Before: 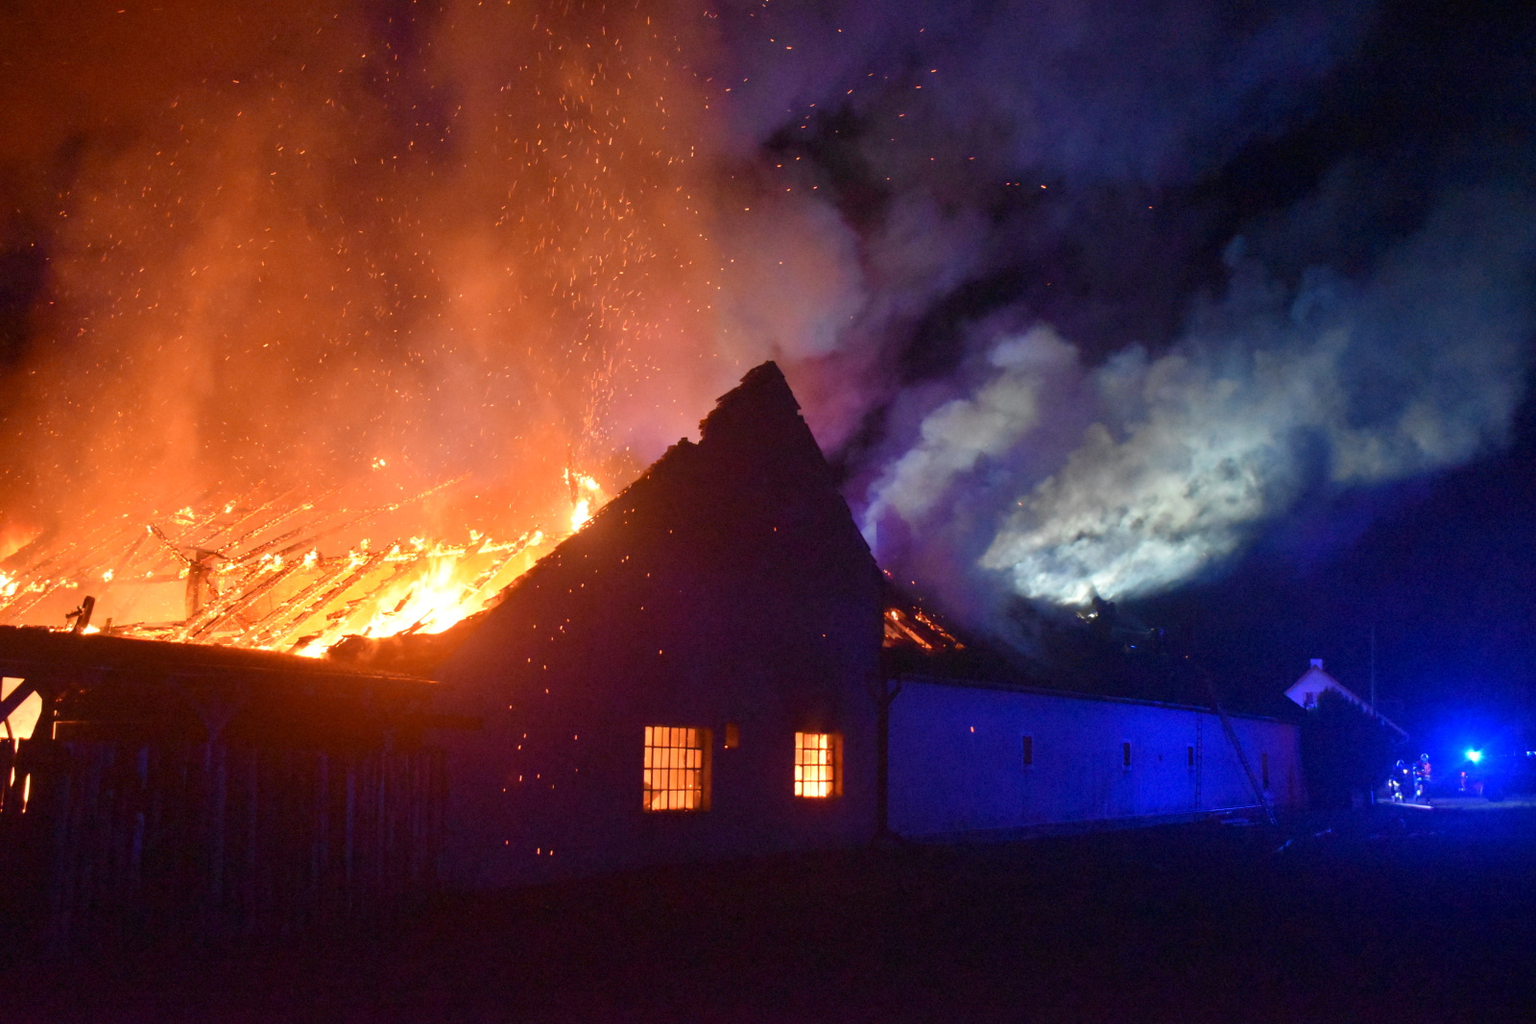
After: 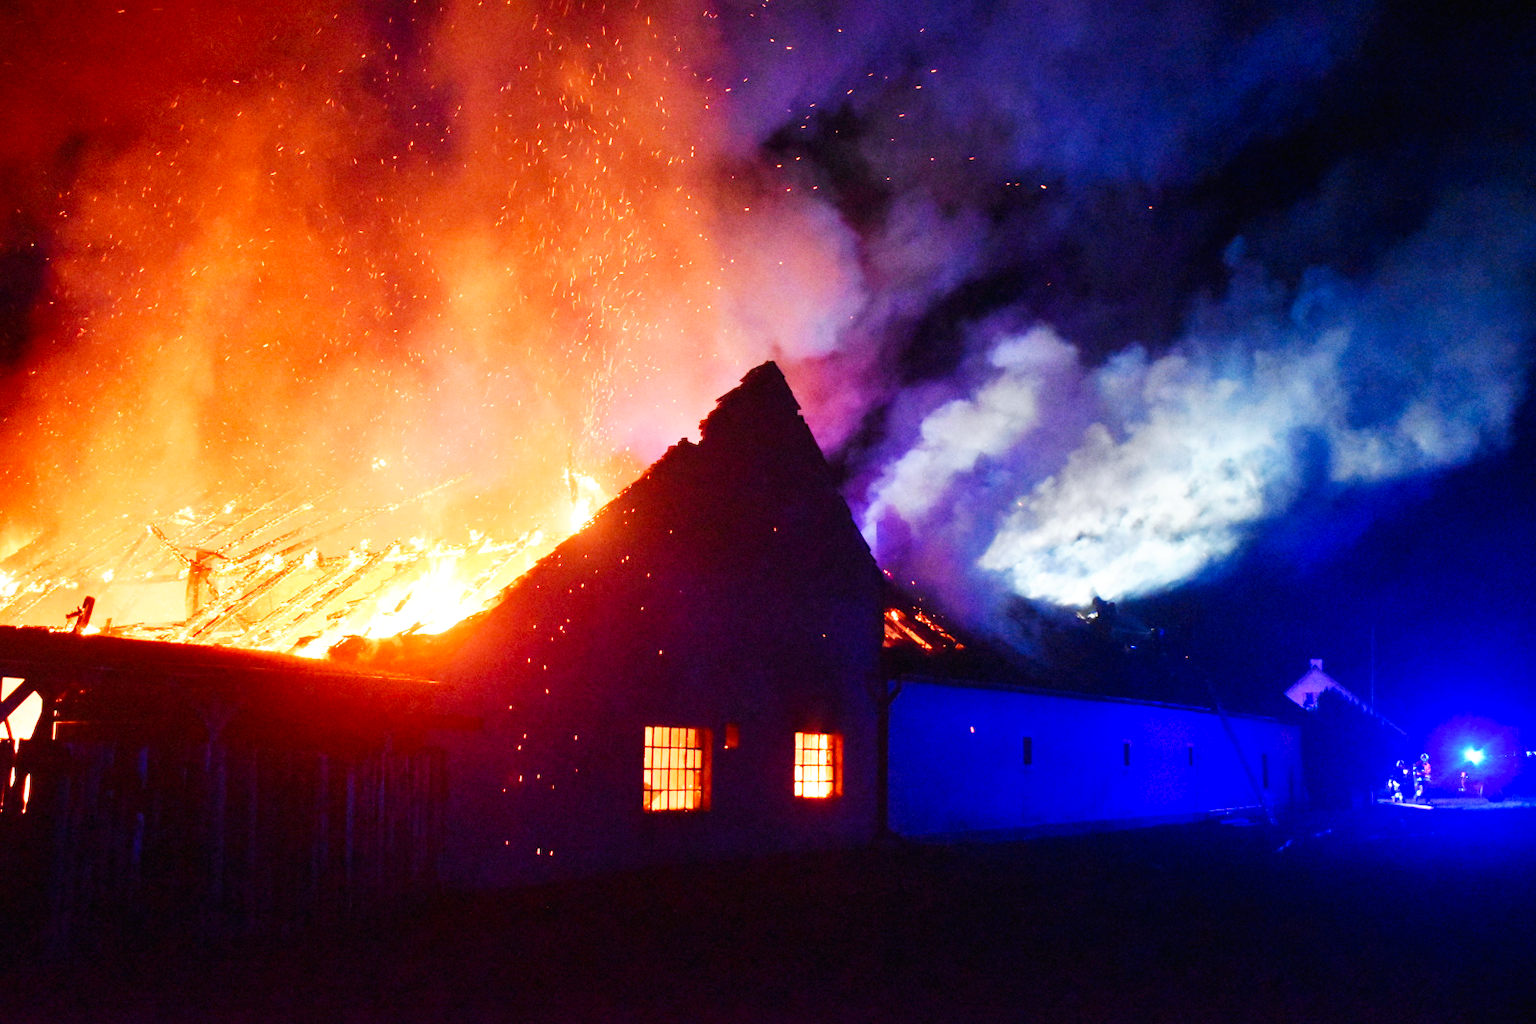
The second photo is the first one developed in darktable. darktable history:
base curve: curves: ch0 [(0, 0) (0.007, 0.004) (0.027, 0.03) (0.046, 0.07) (0.207, 0.54) (0.442, 0.872) (0.673, 0.972) (1, 1)], preserve colors none
color calibration: illuminant as shot in camera, x 0.358, y 0.373, temperature 4628.91 K
